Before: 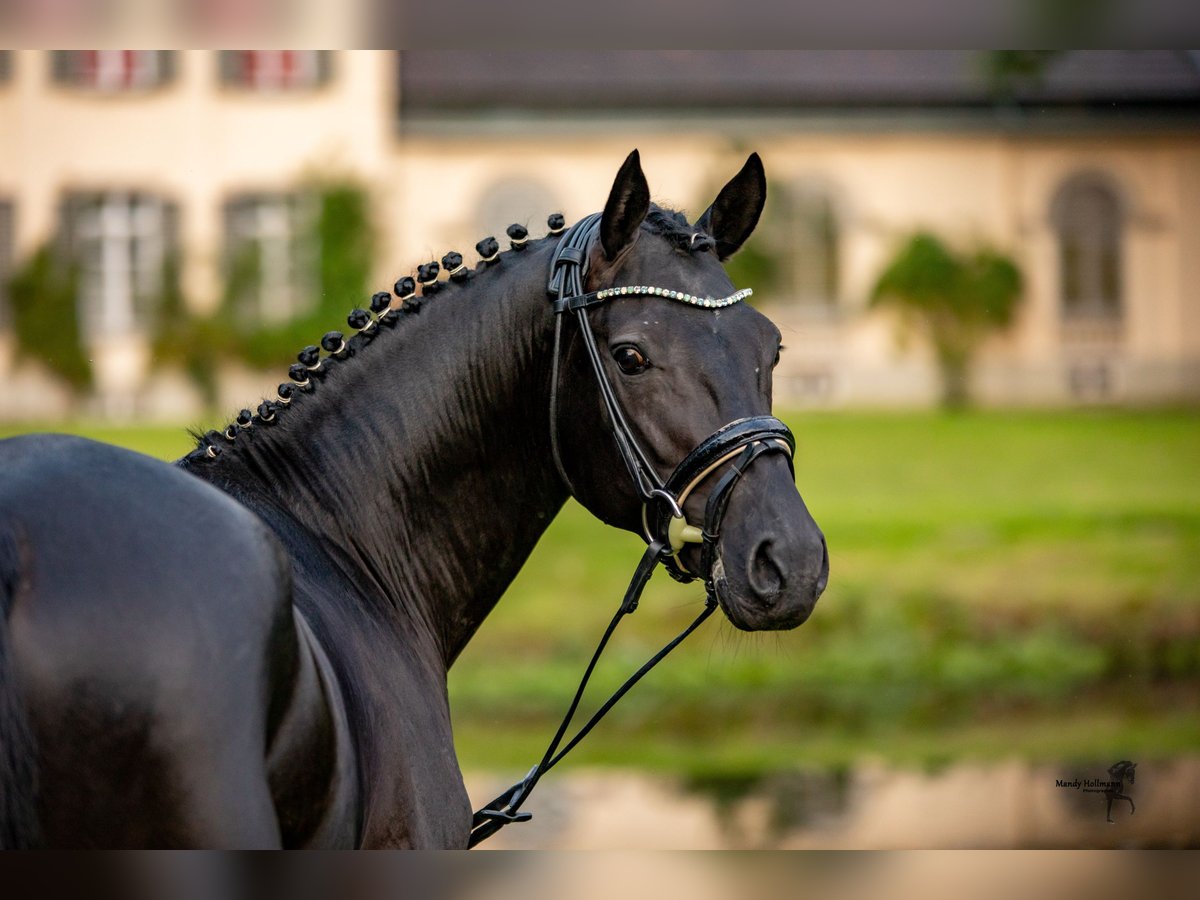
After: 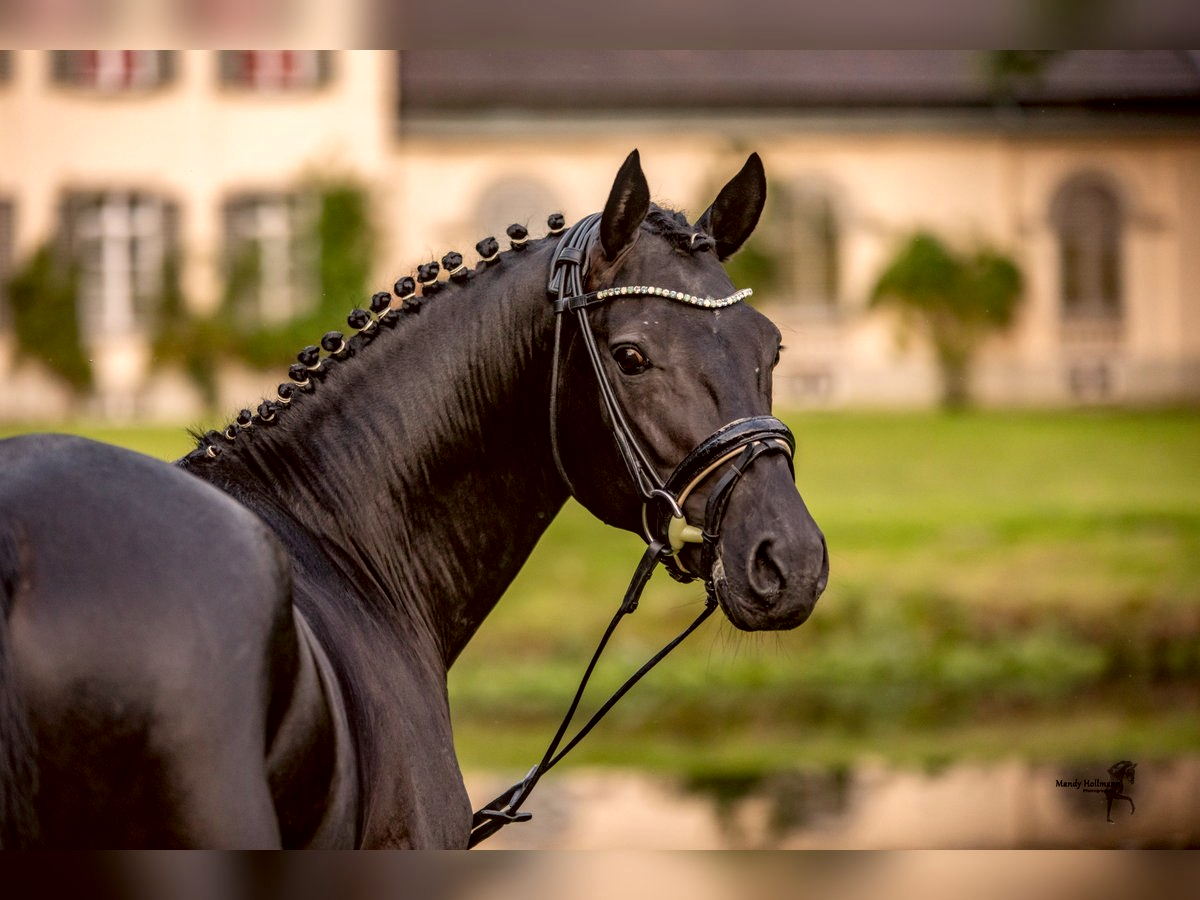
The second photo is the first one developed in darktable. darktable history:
local contrast: on, module defaults
color correction: highlights a* 6.4, highlights b* 7.45, shadows a* 6.58, shadows b* 7.09, saturation 0.879
